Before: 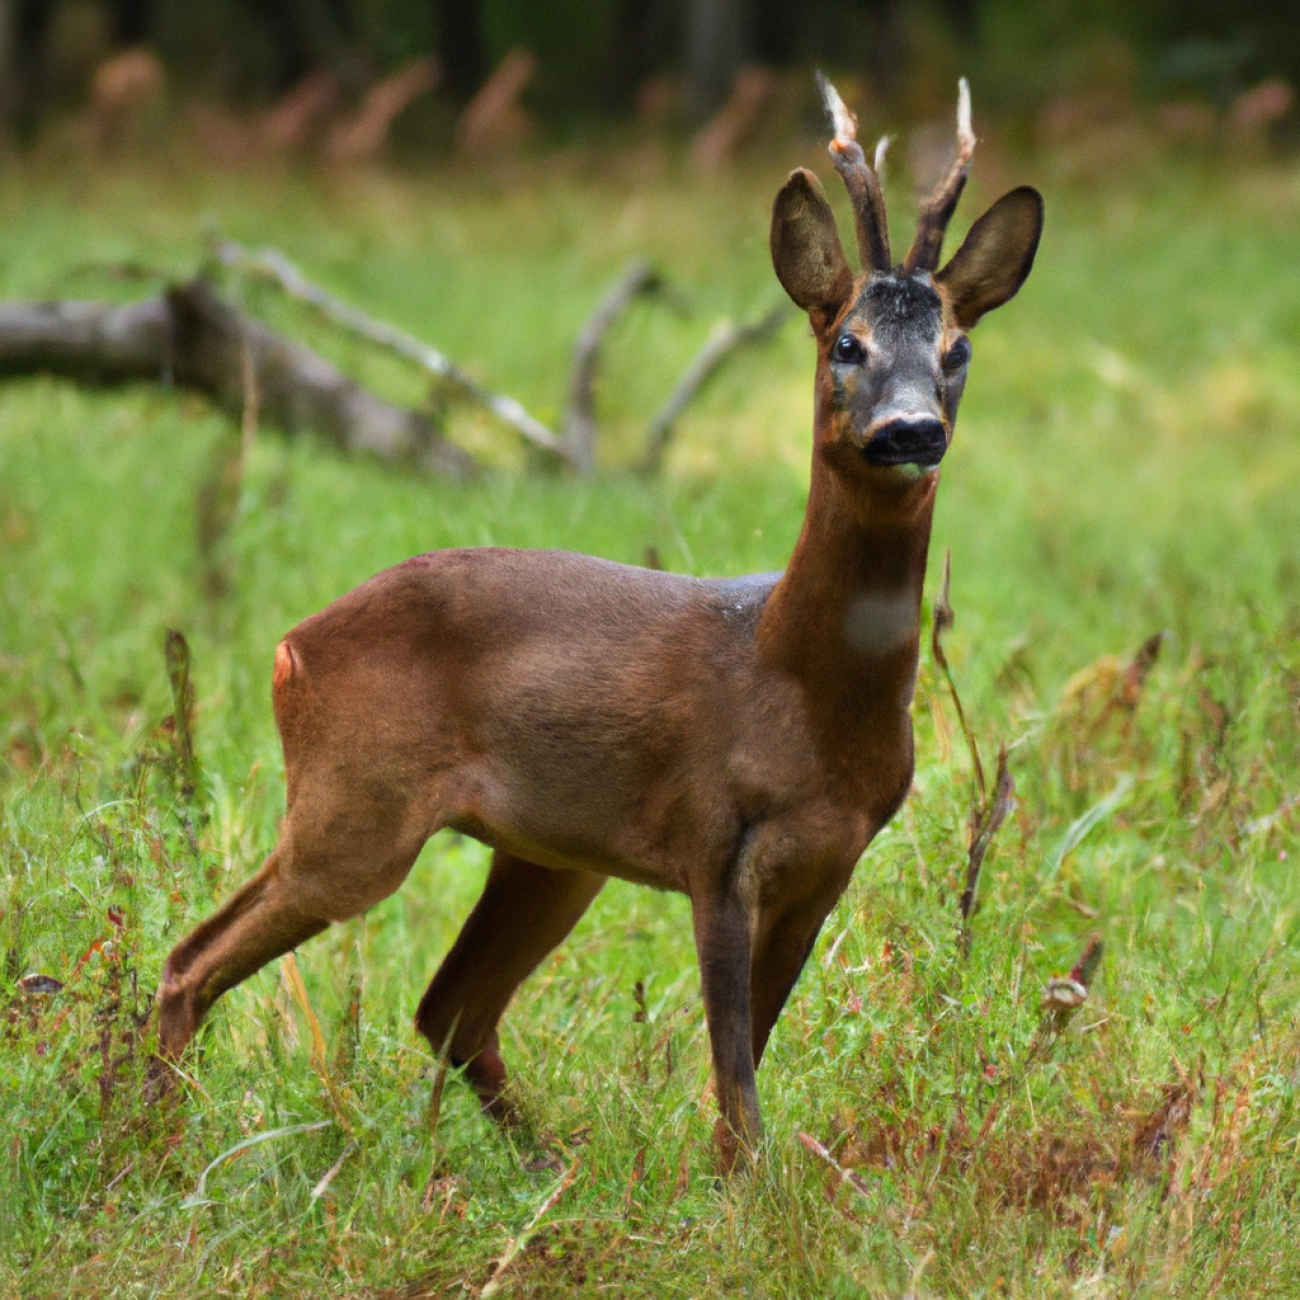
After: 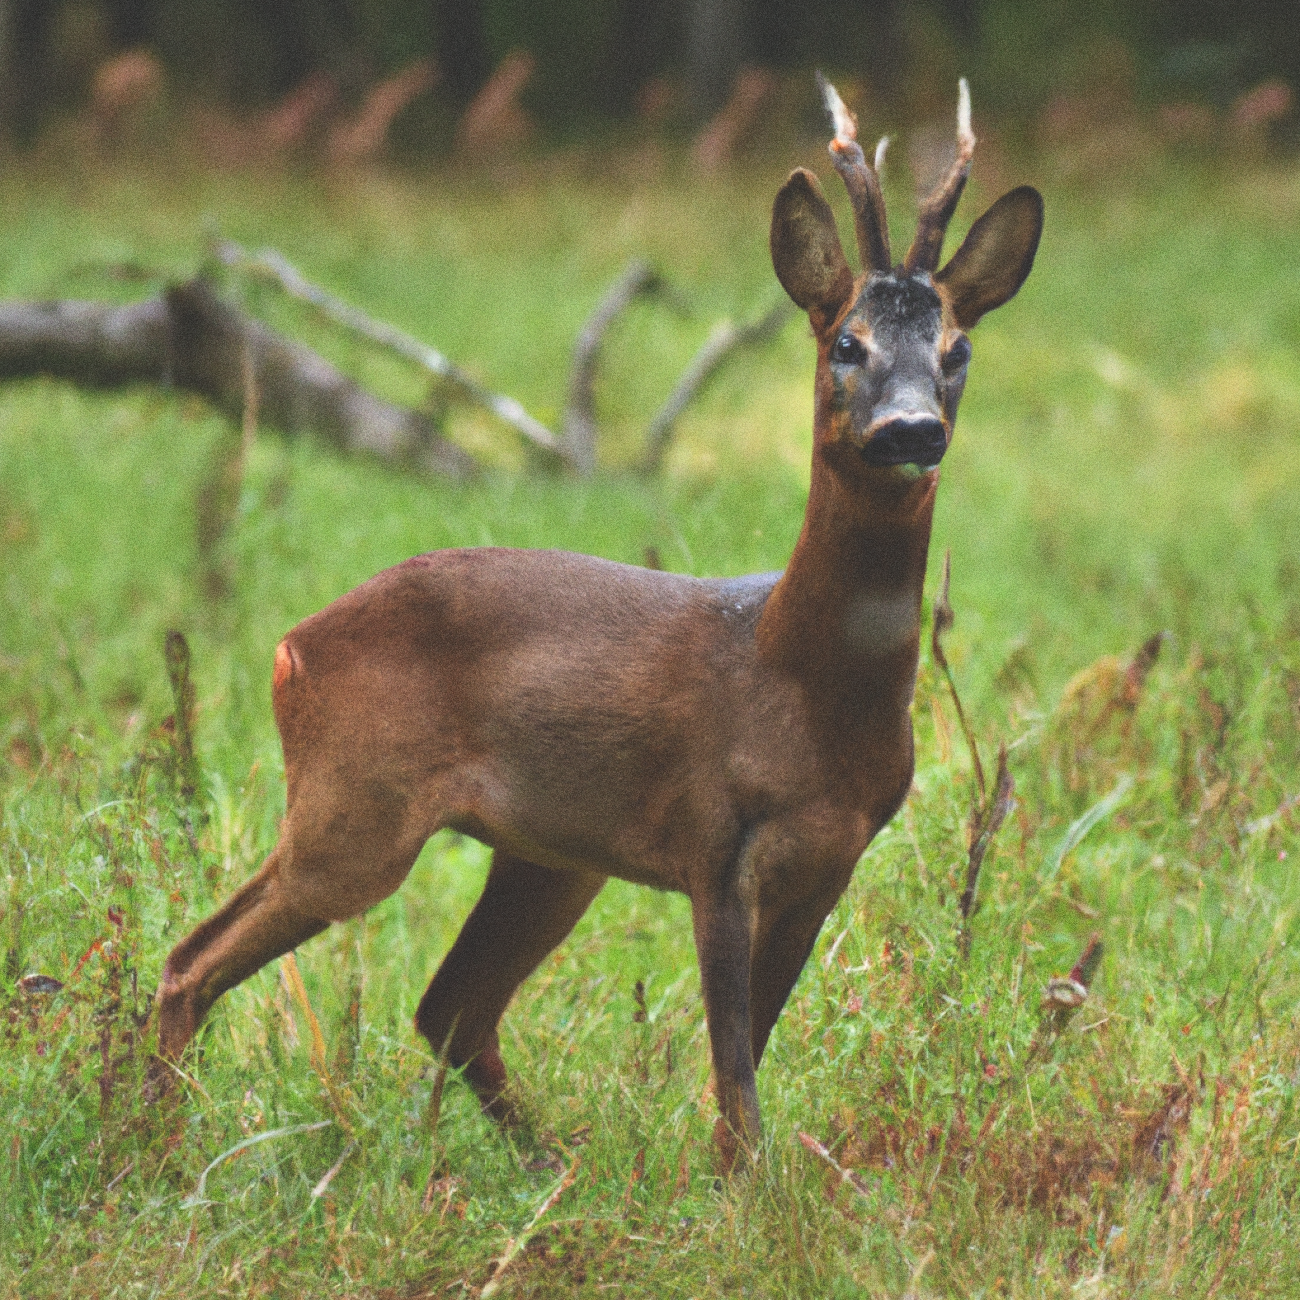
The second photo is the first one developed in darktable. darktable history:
exposure: black level correction -0.03, compensate highlight preservation false
grain: coarseness 0.09 ISO, strength 40%
